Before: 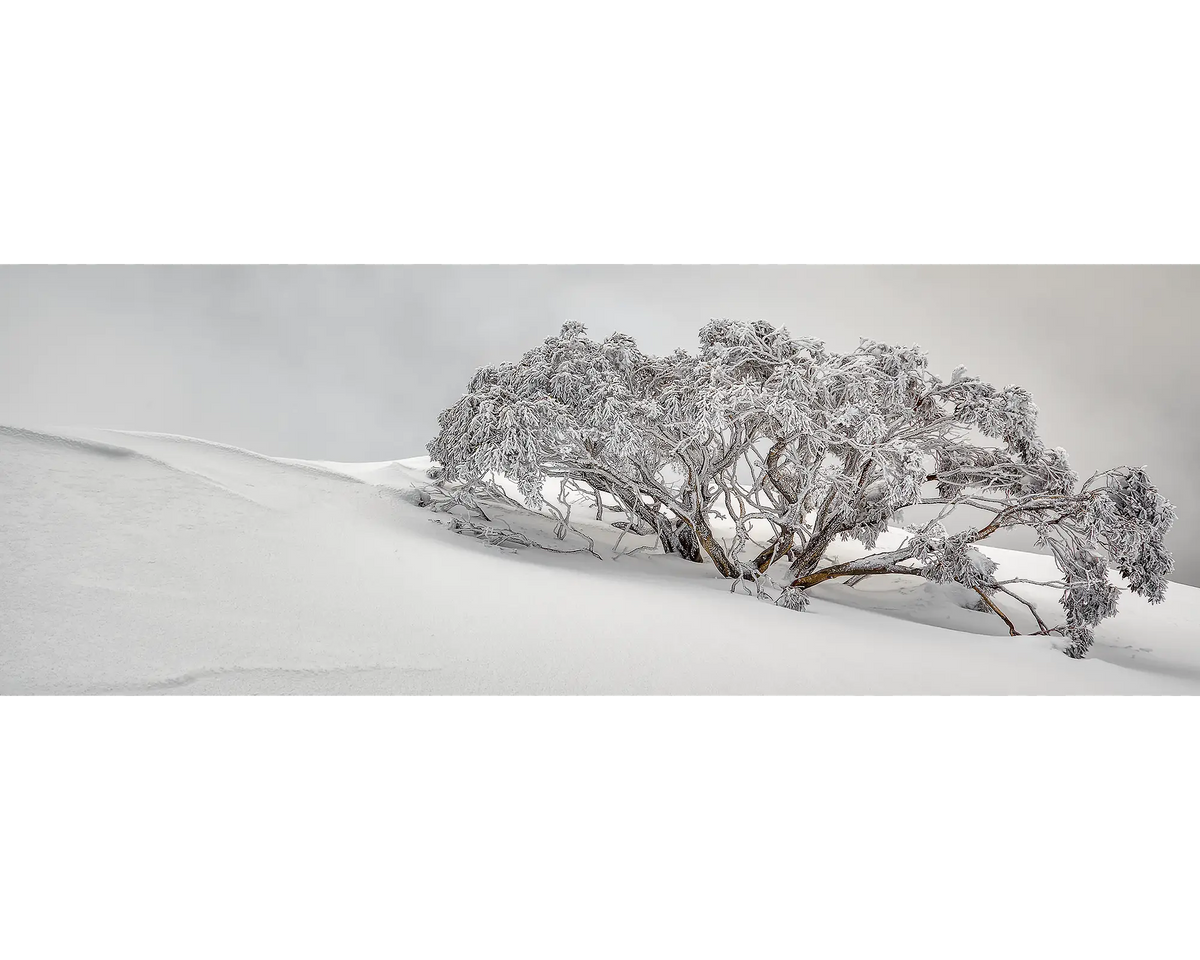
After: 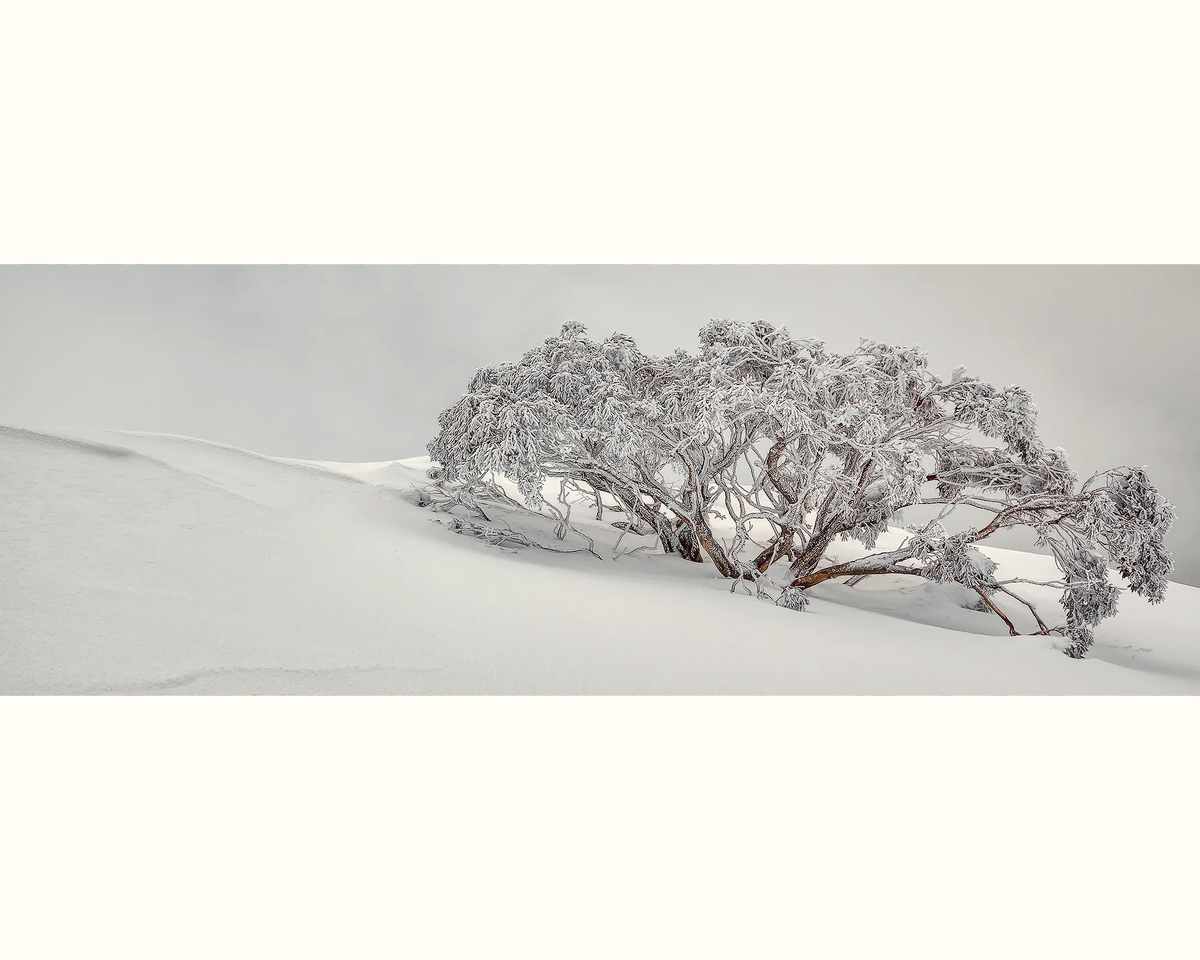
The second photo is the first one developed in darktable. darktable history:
tone curve: curves: ch0 [(0, 0) (0.003, 0.018) (0.011, 0.024) (0.025, 0.038) (0.044, 0.067) (0.069, 0.098) (0.1, 0.13) (0.136, 0.165) (0.177, 0.205) (0.224, 0.249) (0.277, 0.304) (0.335, 0.365) (0.399, 0.432) (0.468, 0.505) (0.543, 0.579) (0.623, 0.652) (0.709, 0.725) (0.801, 0.802) (0.898, 0.876) (1, 1)], preserve colors none
color look up table: target L [95.42, 94.33, 95.12, 93.04, 95.06, 89.4, 82.94, 82.67, 80.13, 78.52, 76.42, 72.45, 59.65, 51, 48.51, 39.76, 4.657, 200.67, 84.45, 74.03, 70.35, 58.32, 62.35, 55.03, 47.78, 47.37, 40.05, 31.76, 28.53, 61.83, 67.72, 65.96, 44.95, 42.36, 41.05, 37.34, 31.5, 32.14, 26.93, 17.2, 17.97, 93.83, 82.37, 79.02, 63.1, 55.95, 53.3, 35.26, 28.67], target a [-4.969, -24.78, -9.301, -2.035, -12.57, -67.03, -77.43, 5.898, -58.52, -26.72, -36.95, -21.2, -25.26, -45.61, -10.58, -33.05, -0.652, 0, 22.05, 37.88, 6.583, 67.27, 43.3, 75.7, 77.74, 31.86, 65.97, 16.55, 51.98, 61.65, 42.2, 22.65, 62.73, 71.12, 68.63, 44.45, 57.65, 19.73, 30.27, 45.09, 24.71, -5.502, -43.88, -27.46, -2.035, -6.14, -28.28, -7.861, -5.925], target b [77.83, 19.35, 99.48, 98.02, 99.25, 76.64, 83.82, 75.85, 13.09, 0.975, 78.51, 63.91, 20.89, 45.72, 39.91, 9.265, 5.468, -0.001, 27.45, 55.6, 10.57, 14.41, 27.01, 41.84, 31.66, 48.4, 56.53, 23.67, 32.68, -18.56, -1.034, -20.94, -31.24, -19.95, 11.19, 2.666, -18.45, -56.48, -35.74, -55.28, -18.38, -3.628, -16.47, -28.35, -16.32, -41.02, -18.78, -2.573, -29.07], num patches 49
